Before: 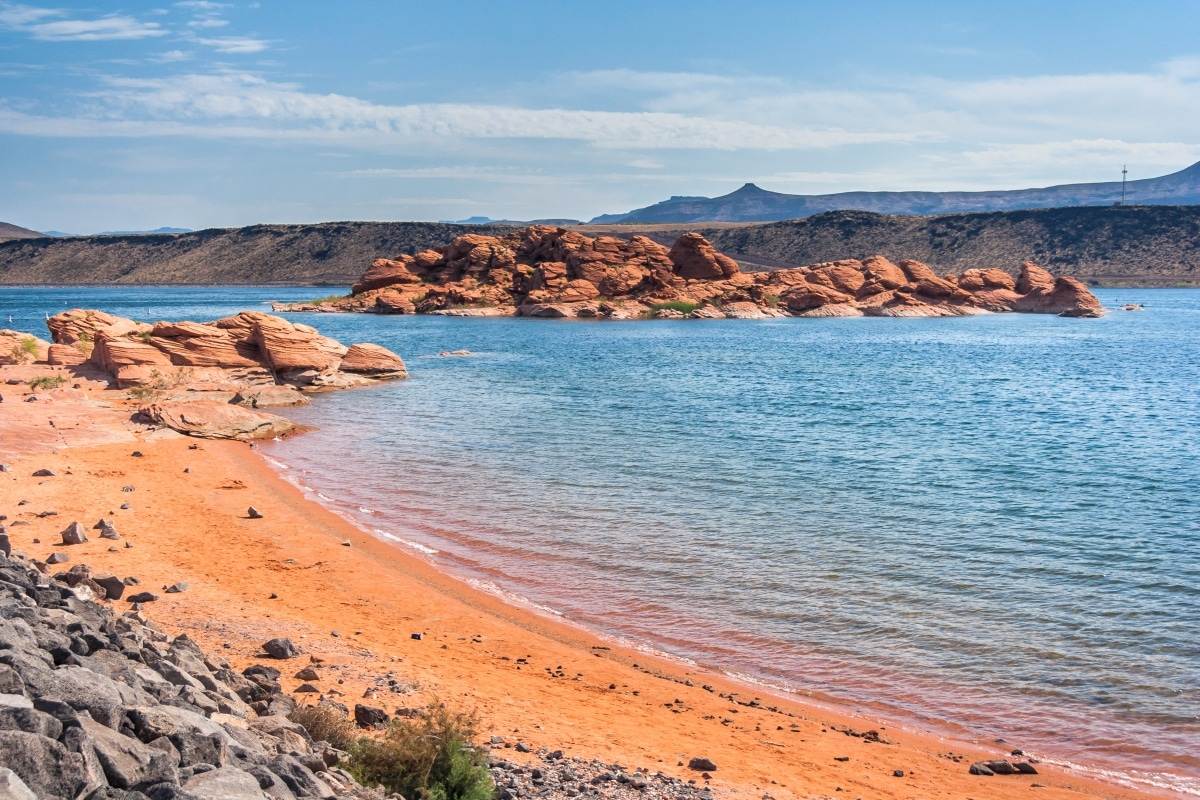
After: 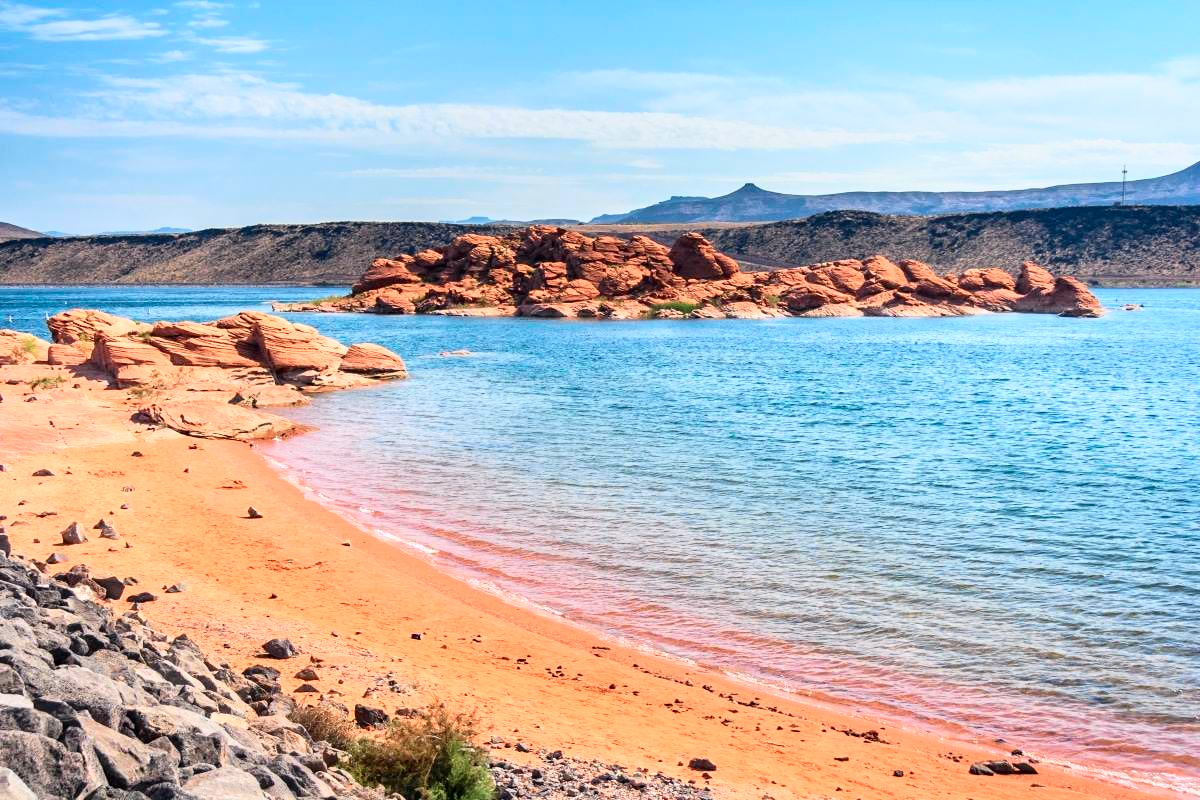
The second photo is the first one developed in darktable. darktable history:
tone curve: curves: ch0 [(0, 0) (0.051, 0.021) (0.11, 0.069) (0.249, 0.235) (0.452, 0.526) (0.596, 0.713) (0.703, 0.83) (0.851, 0.938) (1, 1)]; ch1 [(0, 0) (0.1, 0.038) (0.318, 0.221) (0.413, 0.325) (0.443, 0.412) (0.483, 0.474) (0.503, 0.501) (0.516, 0.517) (0.548, 0.568) (0.569, 0.599) (0.594, 0.634) (0.666, 0.701) (1, 1)]; ch2 [(0, 0) (0.453, 0.435) (0.479, 0.476) (0.504, 0.5) (0.529, 0.537) (0.556, 0.583) (0.584, 0.618) (0.824, 0.815) (1, 1)], color space Lab, independent channels, preserve colors none
